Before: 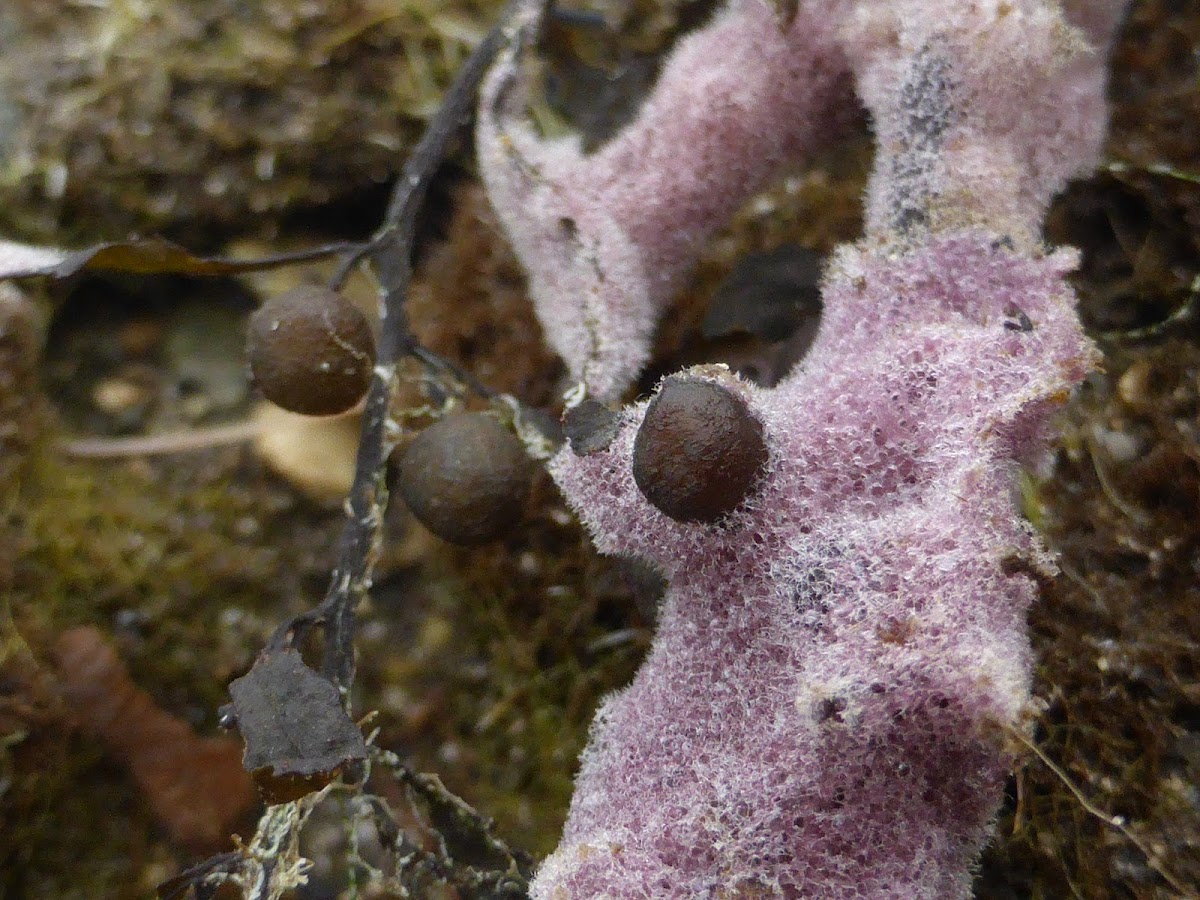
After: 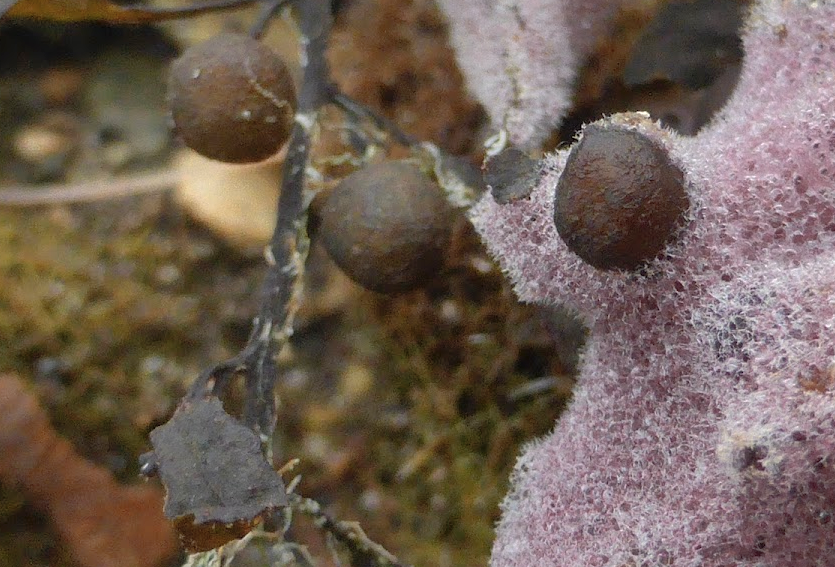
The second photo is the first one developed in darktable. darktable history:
shadows and highlights: shadows color adjustment 97.67%
color zones: curves: ch0 [(0.018, 0.548) (0.197, 0.654) (0.425, 0.447) (0.605, 0.658) (0.732, 0.579)]; ch1 [(0.105, 0.531) (0.224, 0.531) (0.386, 0.39) (0.618, 0.456) (0.732, 0.456) (0.956, 0.421)]; ch2 [(0.039, 0.583) (0.215, 0.465) (0.399, 0.544) (0.465, 0.548) (0.614, 0.447) (0.724, 0.43) (0.882, 0.623) (0.956, 0.632)]
crop: left 6.638%, top 28.085%, right 23.744%, bottom 8.858%
color calibration: illuminant same as pipeline (D50), adaptation XYZ, x 0.346, y 0.358, temperature 5021.84 K
